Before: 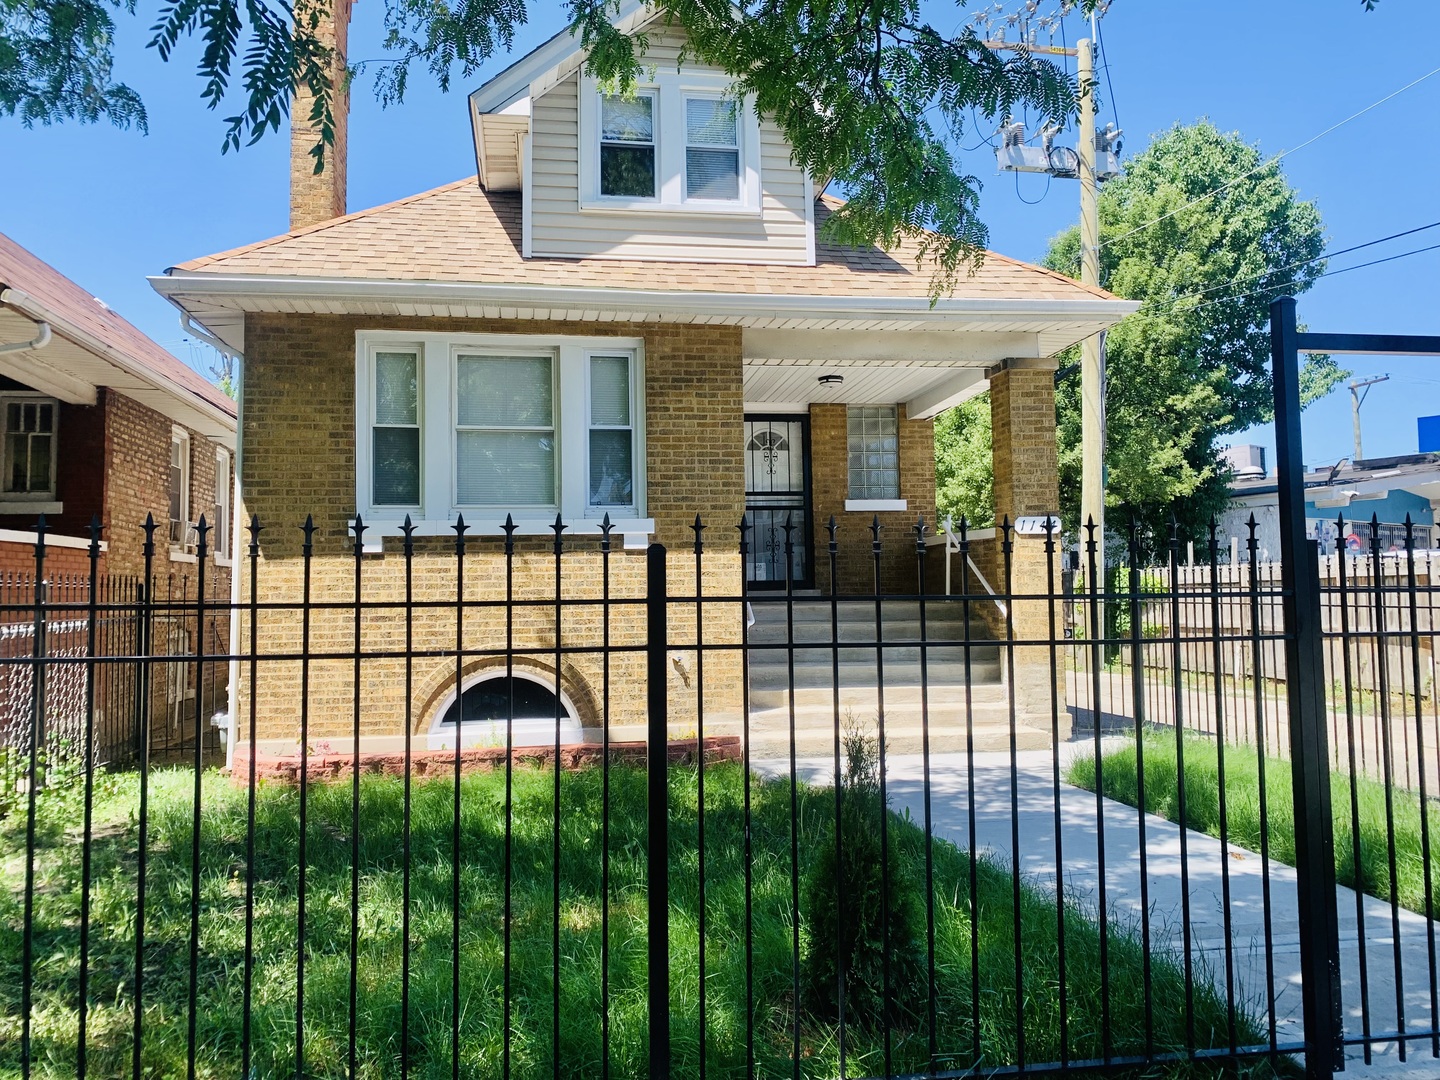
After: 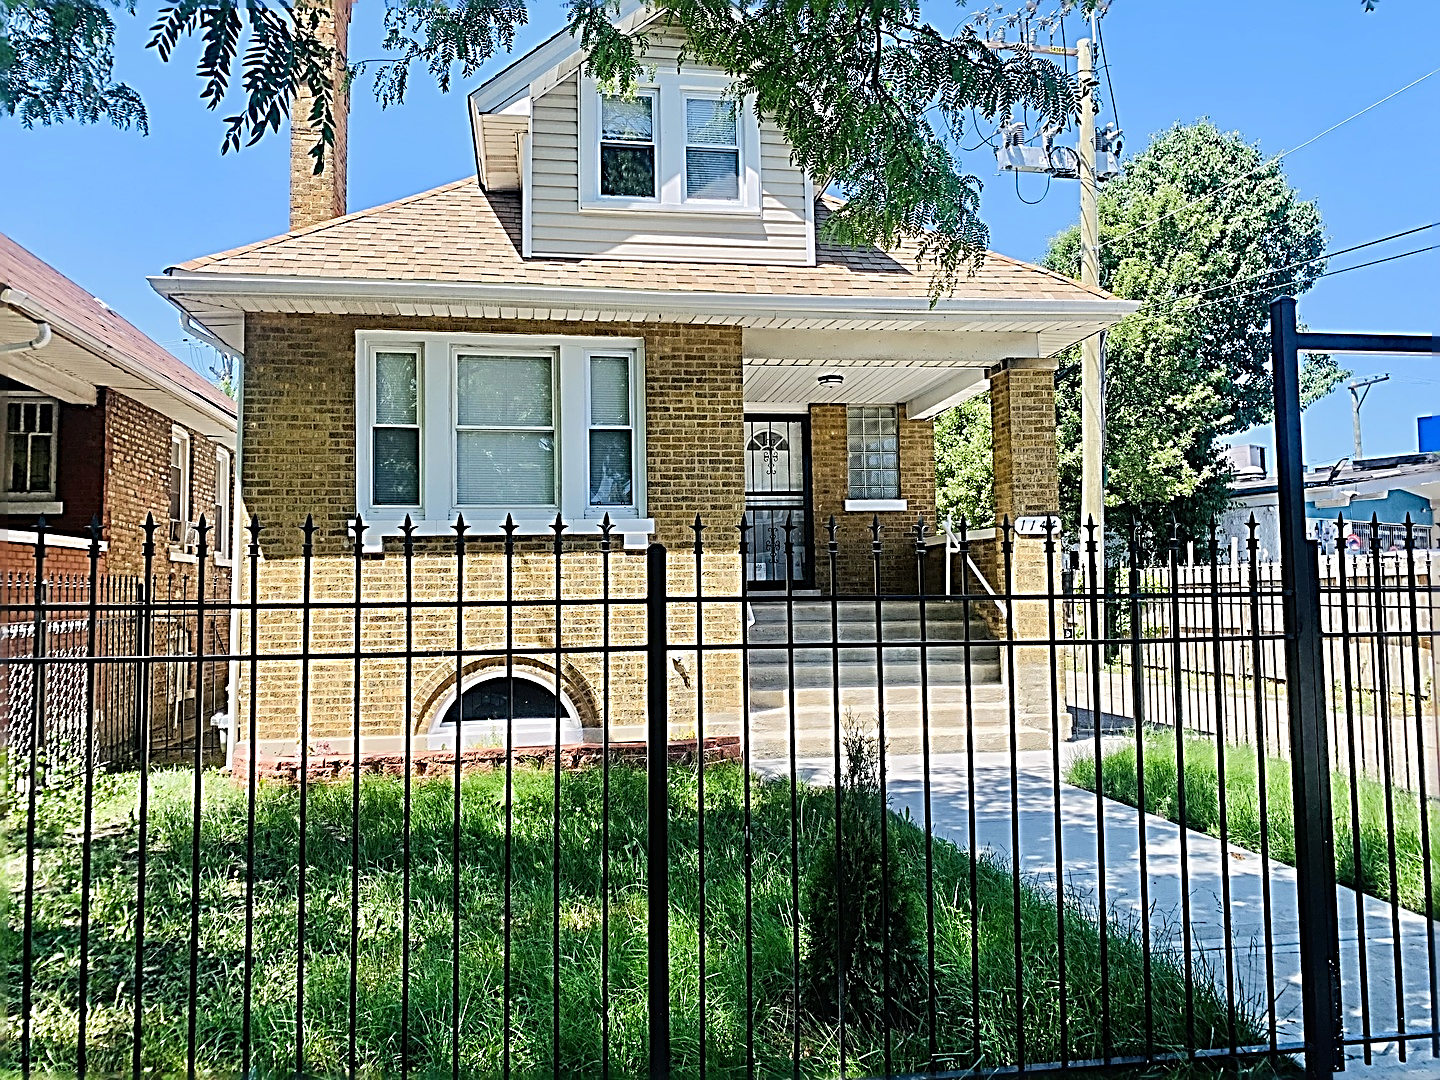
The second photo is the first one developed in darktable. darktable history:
base curve: curves: ch0 [(0, 0) (0.262, 0.32) (0.722, 0.705) (1, 1)]
sharpen: radius 3.158, amount 1.731
